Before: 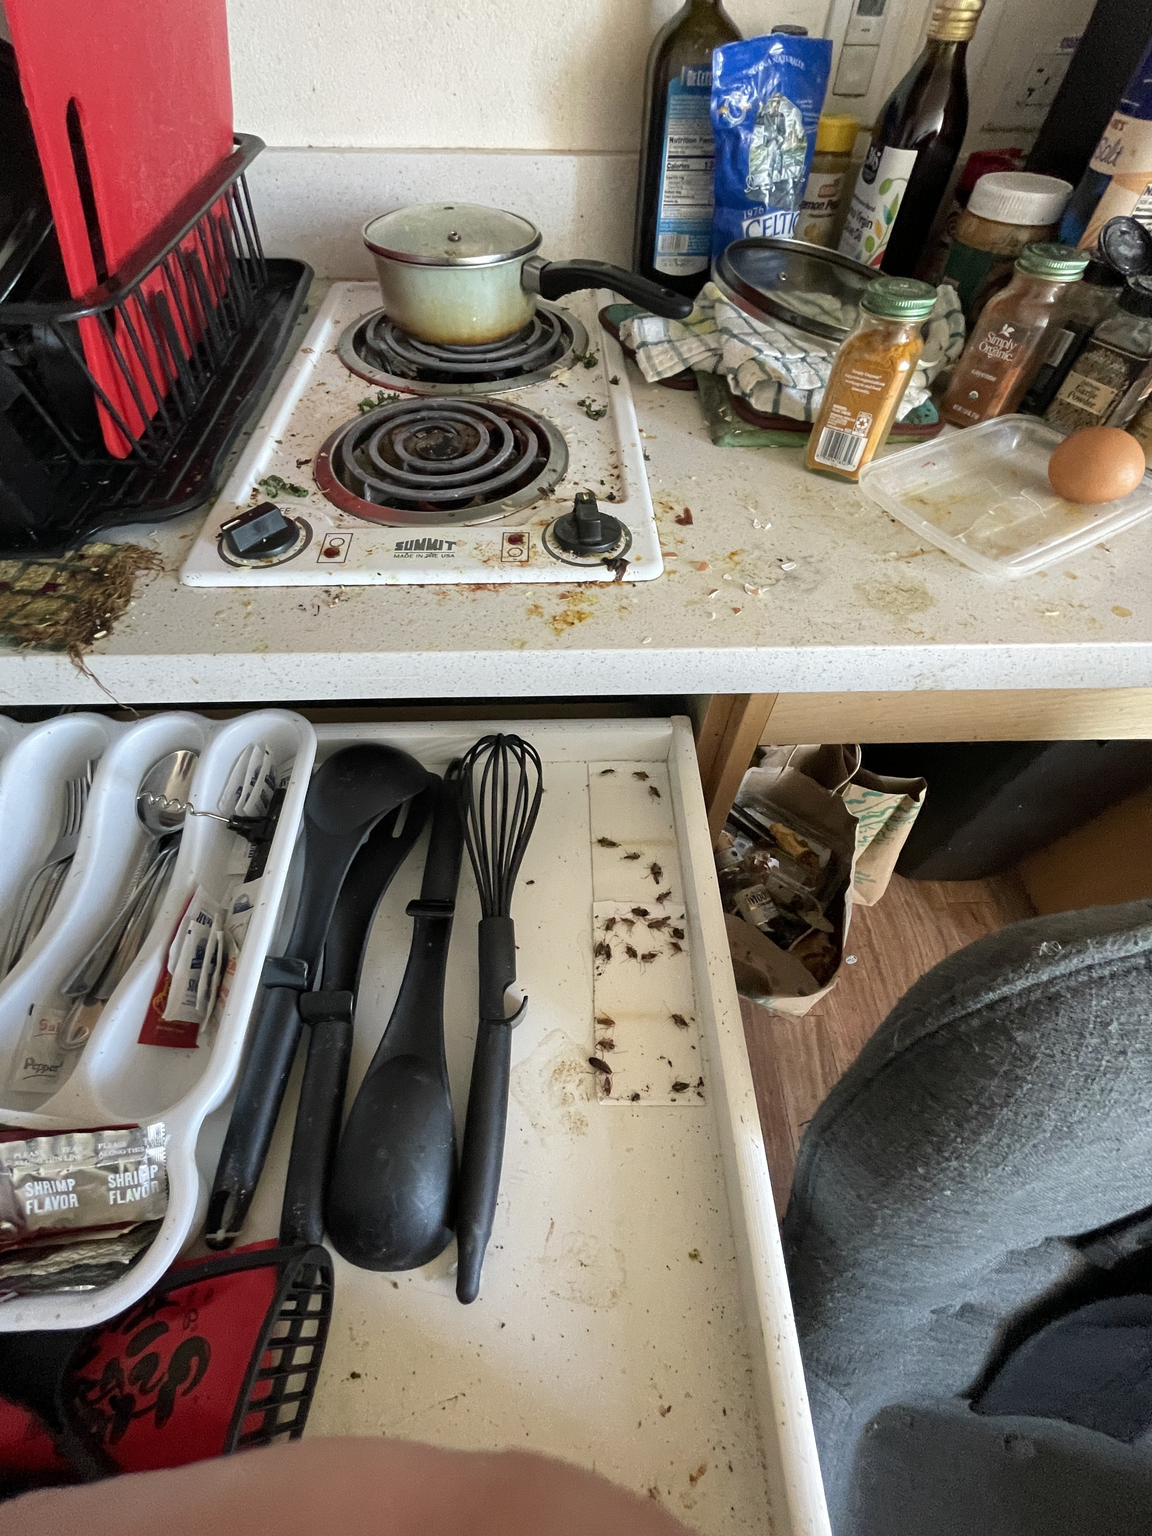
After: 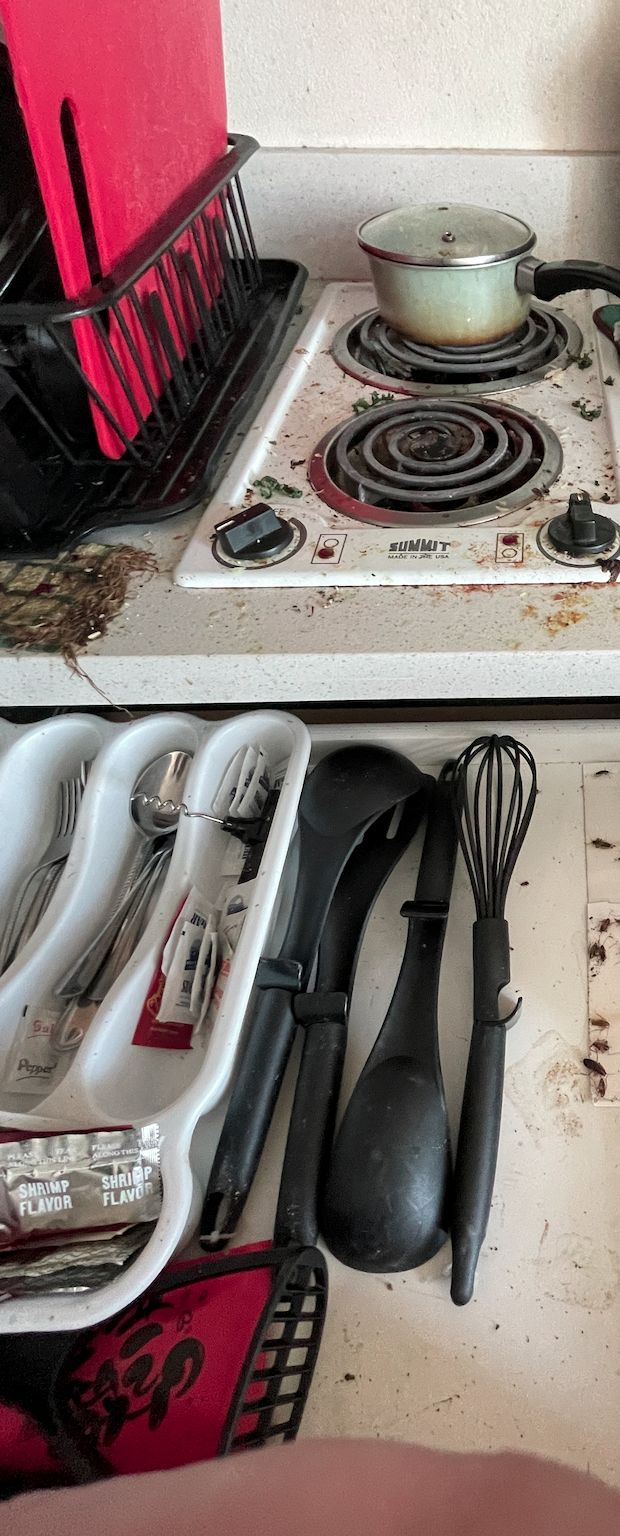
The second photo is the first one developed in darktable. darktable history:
color contrast: blue-yellow contrast 0.62
crop: left 0.587%, right 45.588%, bottom 0.086%
white balance: red 1.009, blue 0.985
local contrast: highlights 100%, shadows 100%, detail 120%, midtone range 0.2
